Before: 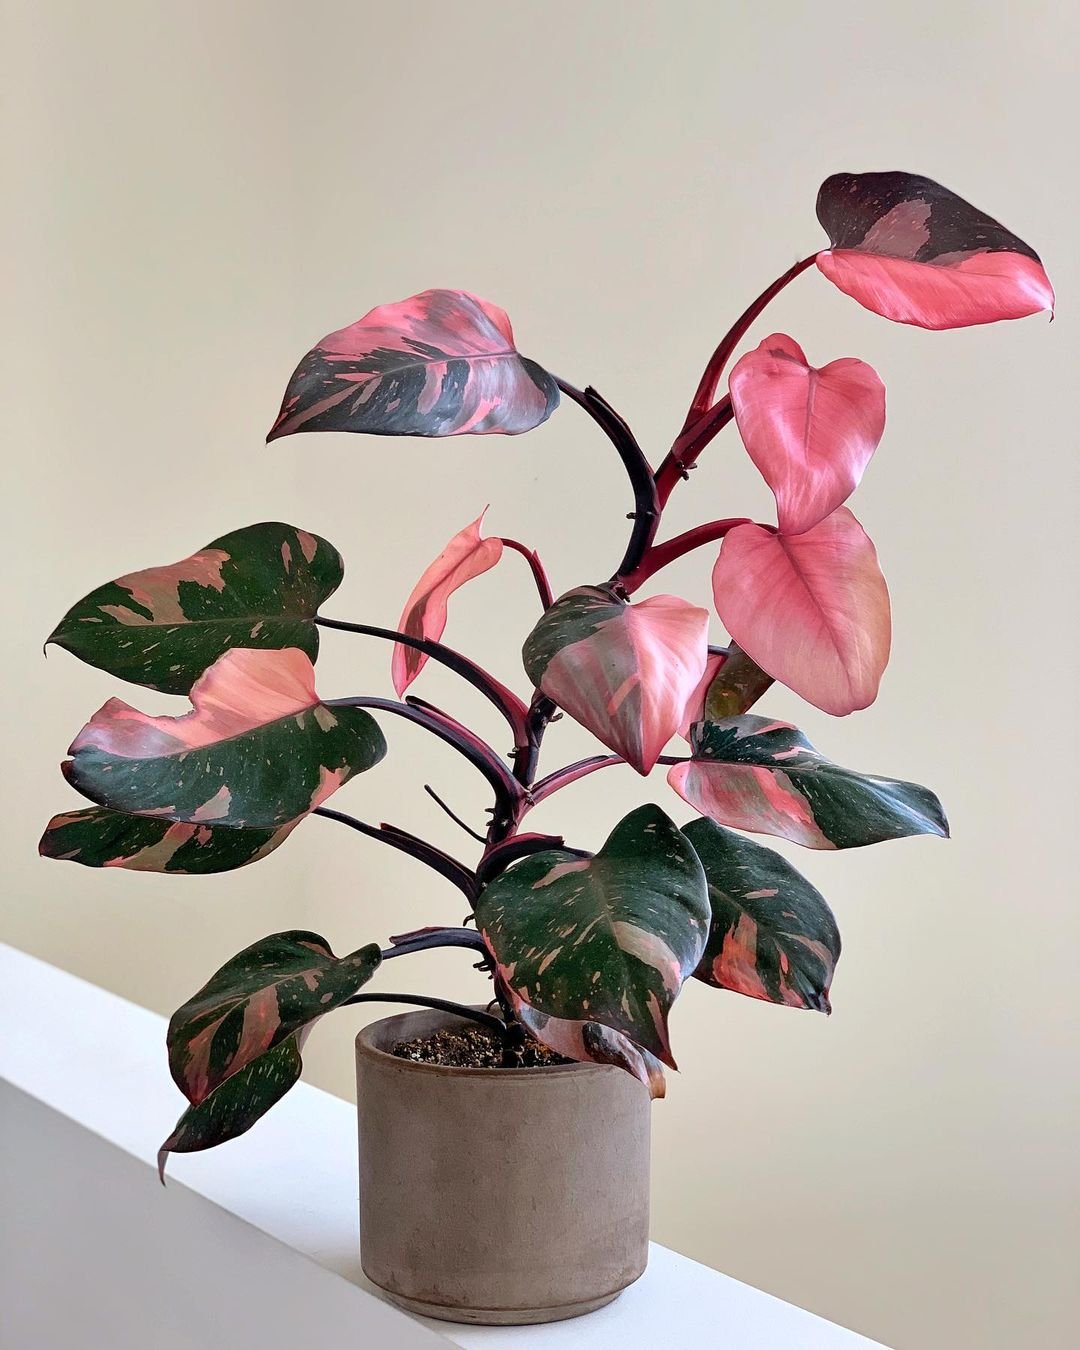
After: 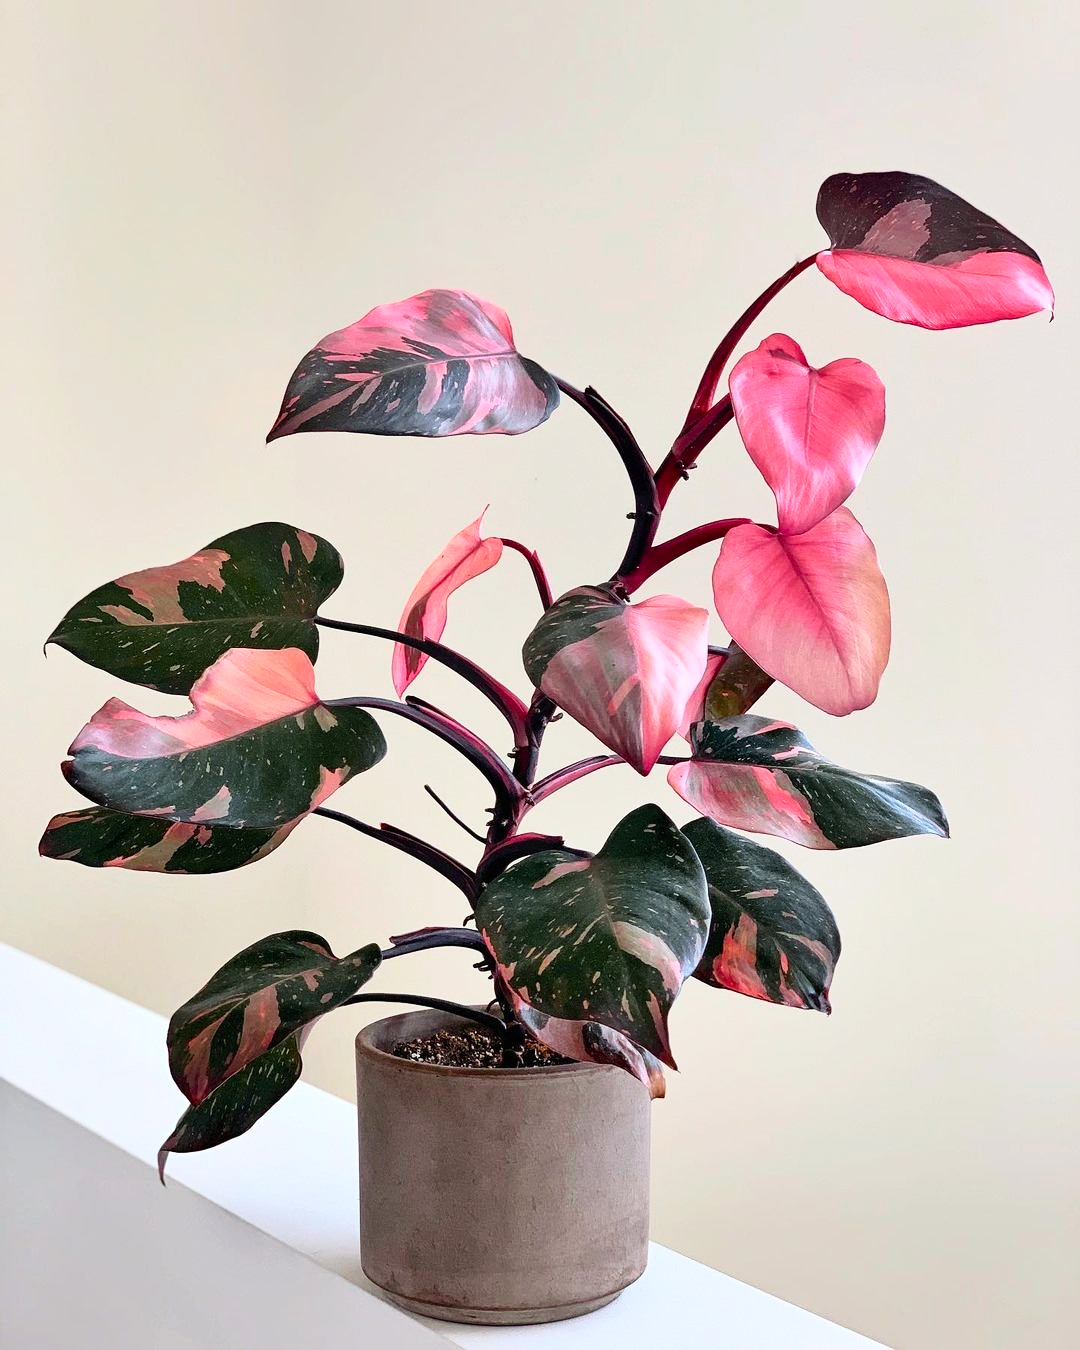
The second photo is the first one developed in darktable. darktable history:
tone curve: curves: ch0 [(0, 0.003) (0.117, 0.101) (0.257, 0.246) (0.408, 0.432) (0.632, 0.716) (0.795, 0.884) (1, 1)]; ch1 [(0, 0) (0.227, 0.197) (0.405, 0.421) (0.501, 0.501) (0.522, 0.526) (0.546, 0.564) (0.589, 0.602) (0.696, 0.761) (0.976, 0.992)]; ch2 [(0, 0) (0.208, 0.176) (0.377, 0.38) (0.5, 0.5) (0.537, 0.534) (0.571, 0.577) (0.627, 0.64) (0.698, 0.76) (1, 1)], color space Lab, independent channels, preserve colors none
